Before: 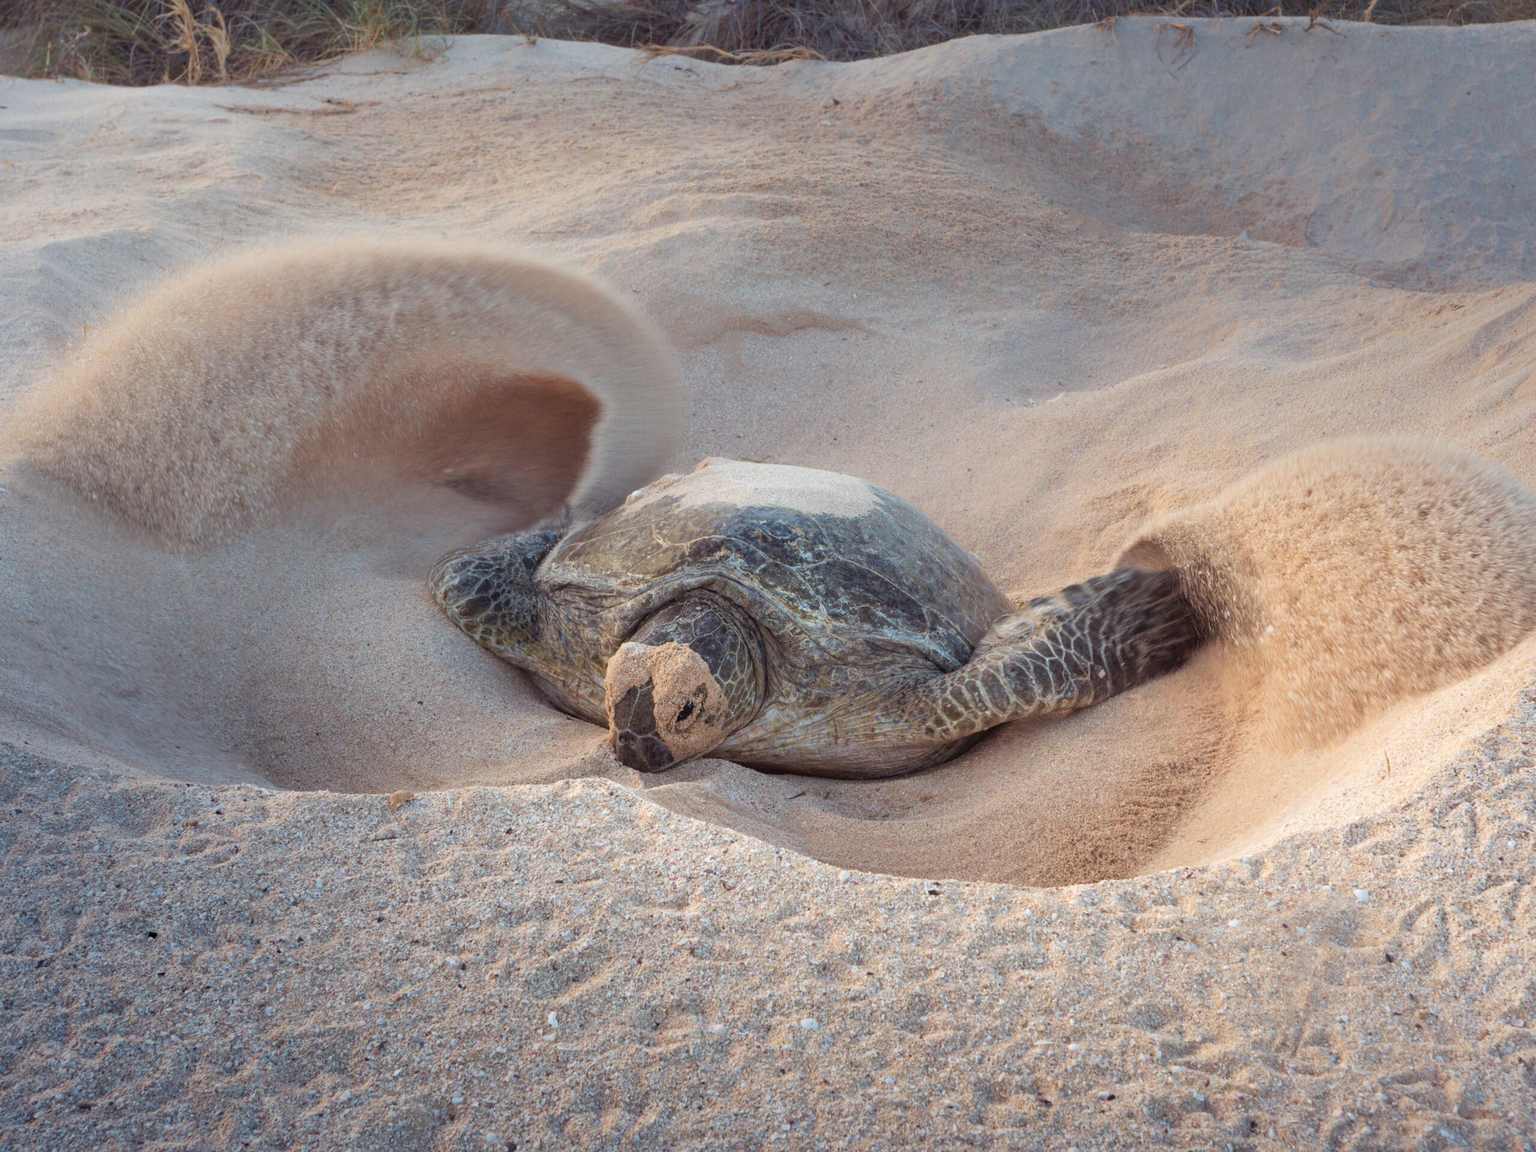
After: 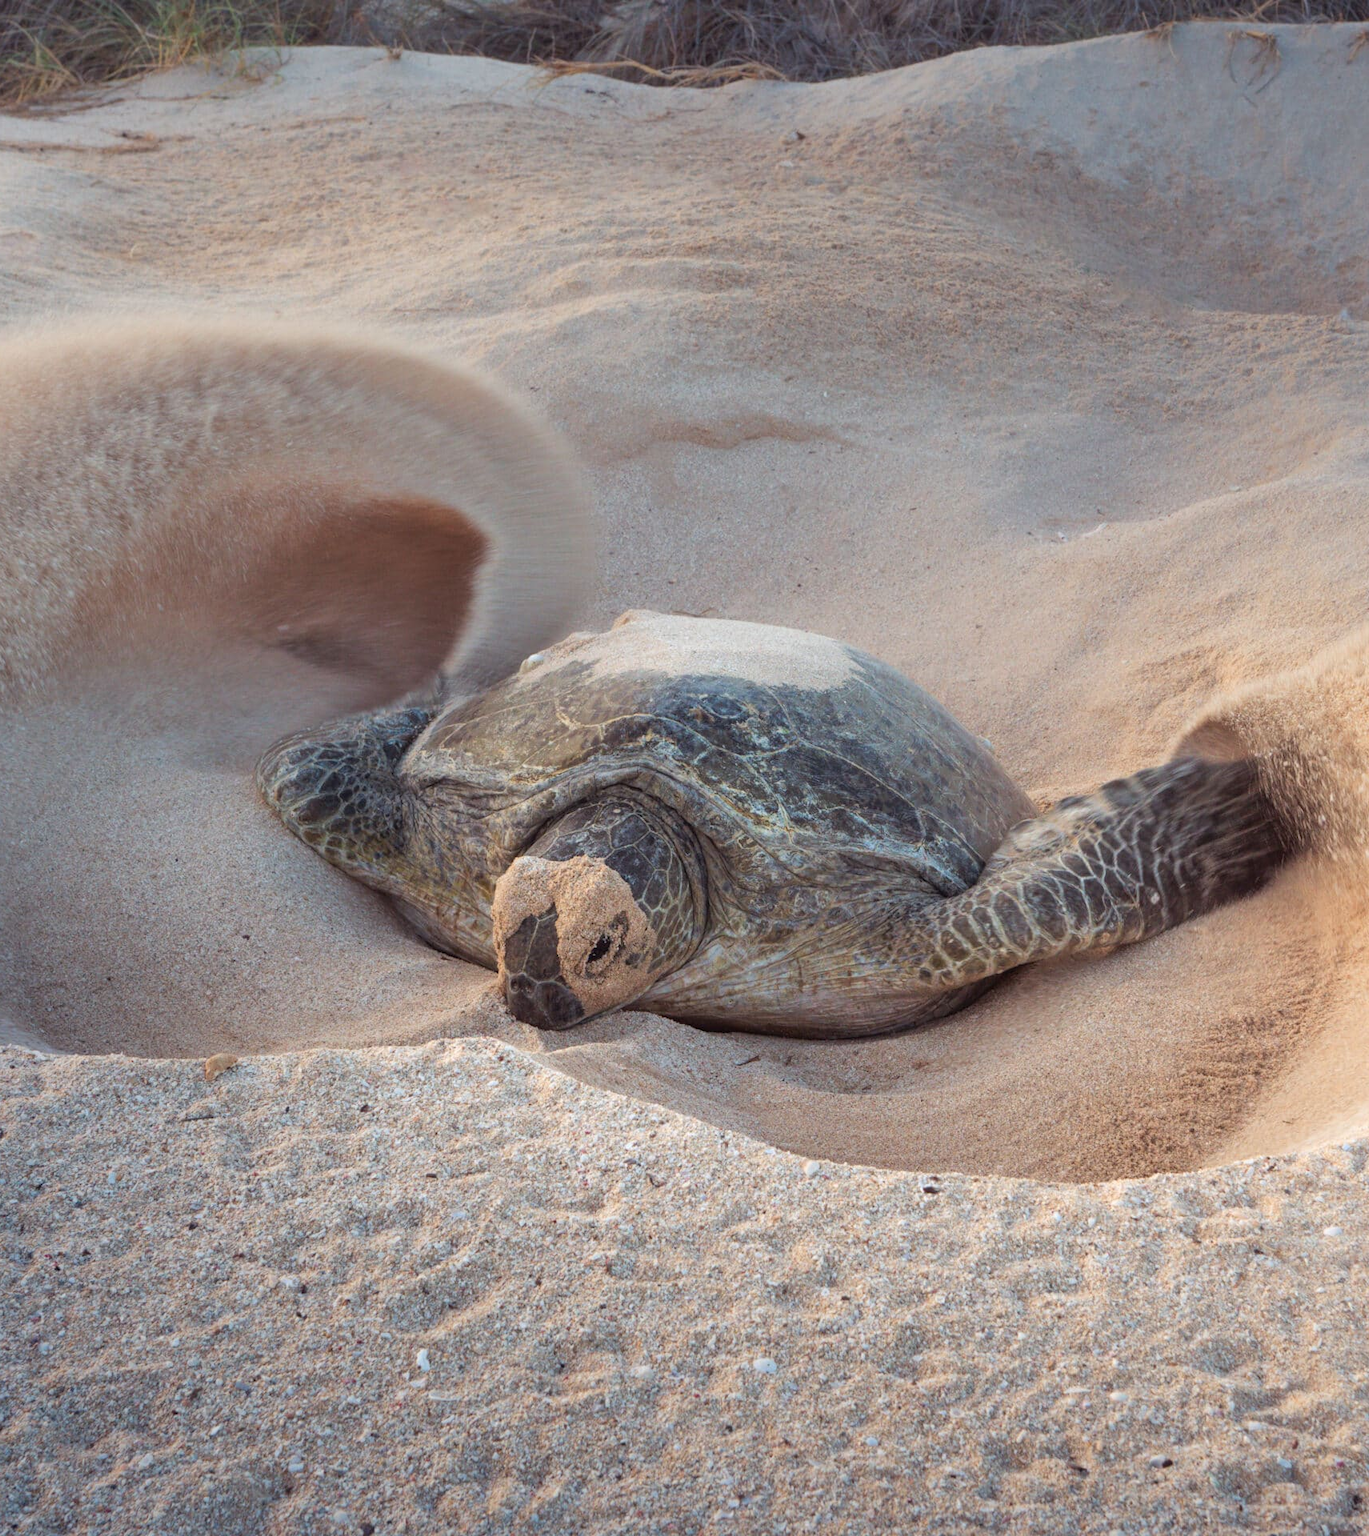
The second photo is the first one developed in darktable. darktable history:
crop: left 15.383%, right 17.738%
